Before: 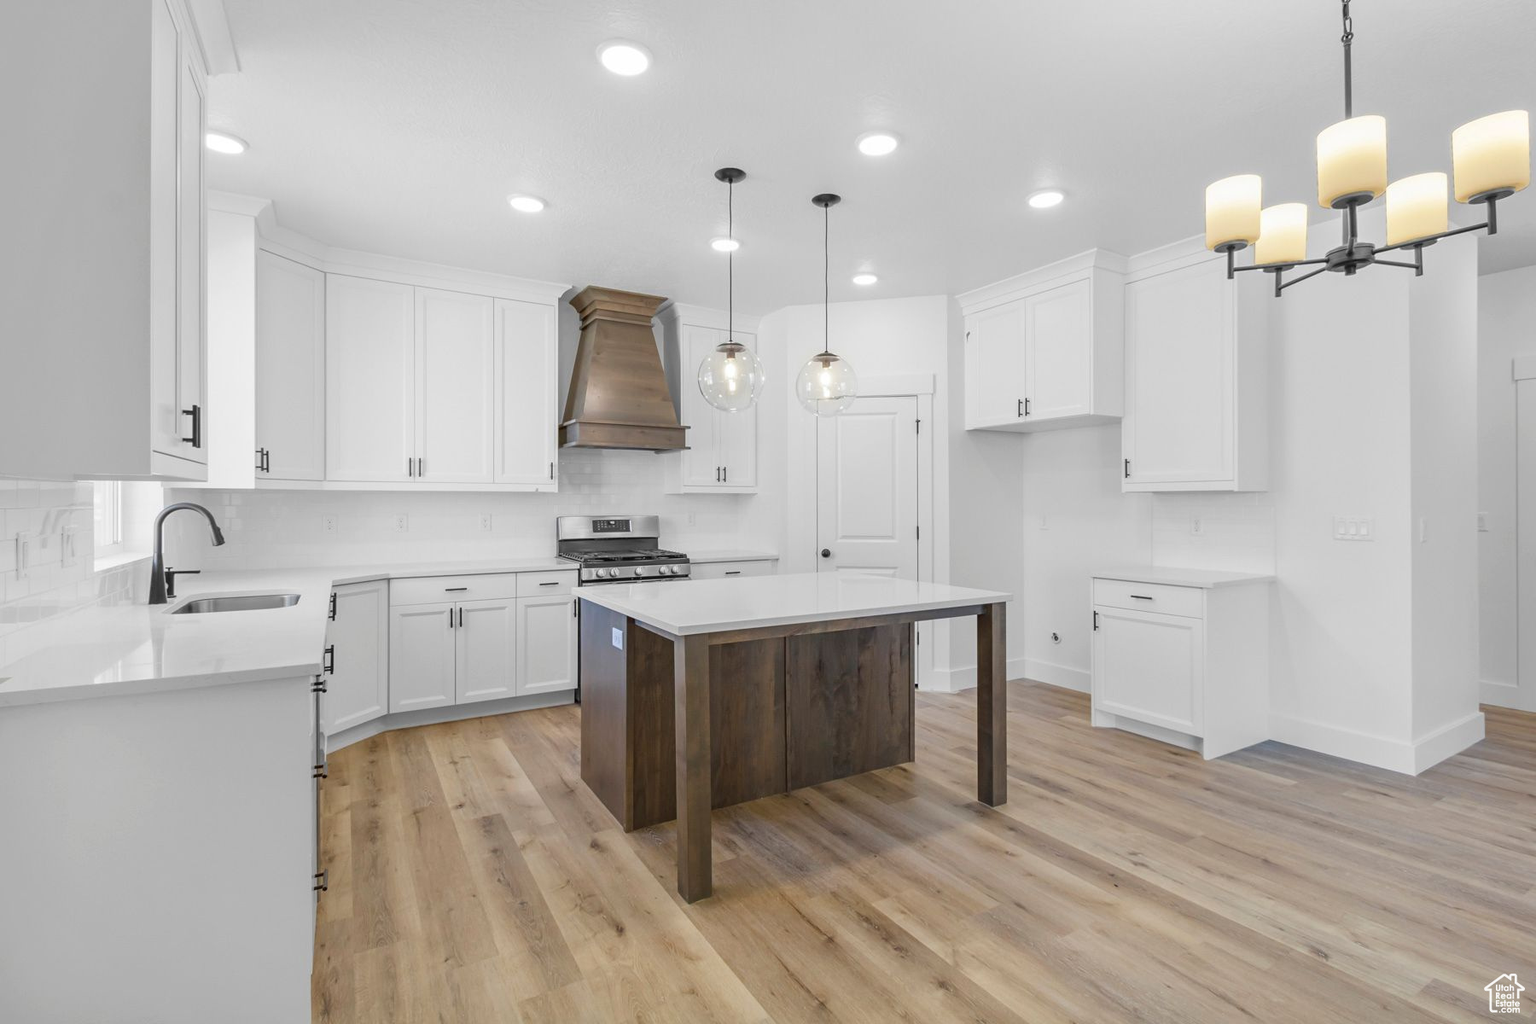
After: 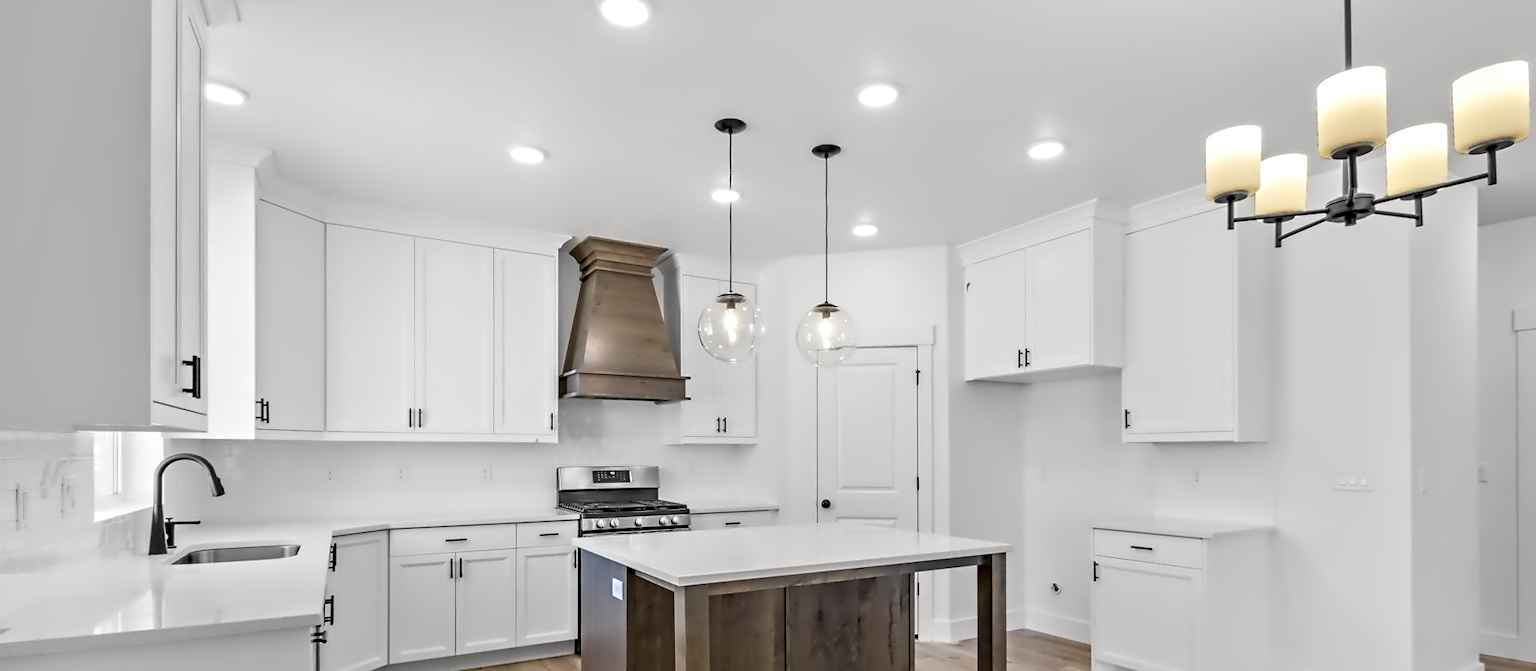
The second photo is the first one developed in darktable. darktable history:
contrast equalizer: octaves 7, y [[0.5, 0.542, 0.583, 0.625, 0.667, 0.708], [0.5 ×6], [0.5 ×6], [0, 0.033, 0.067, 0.1, 0.133, 0.167], [0, 0.05, 0.1, 0.15, 0.2, 0.25]]
crop and rotate: top 4.848%, bottom 29.503%
